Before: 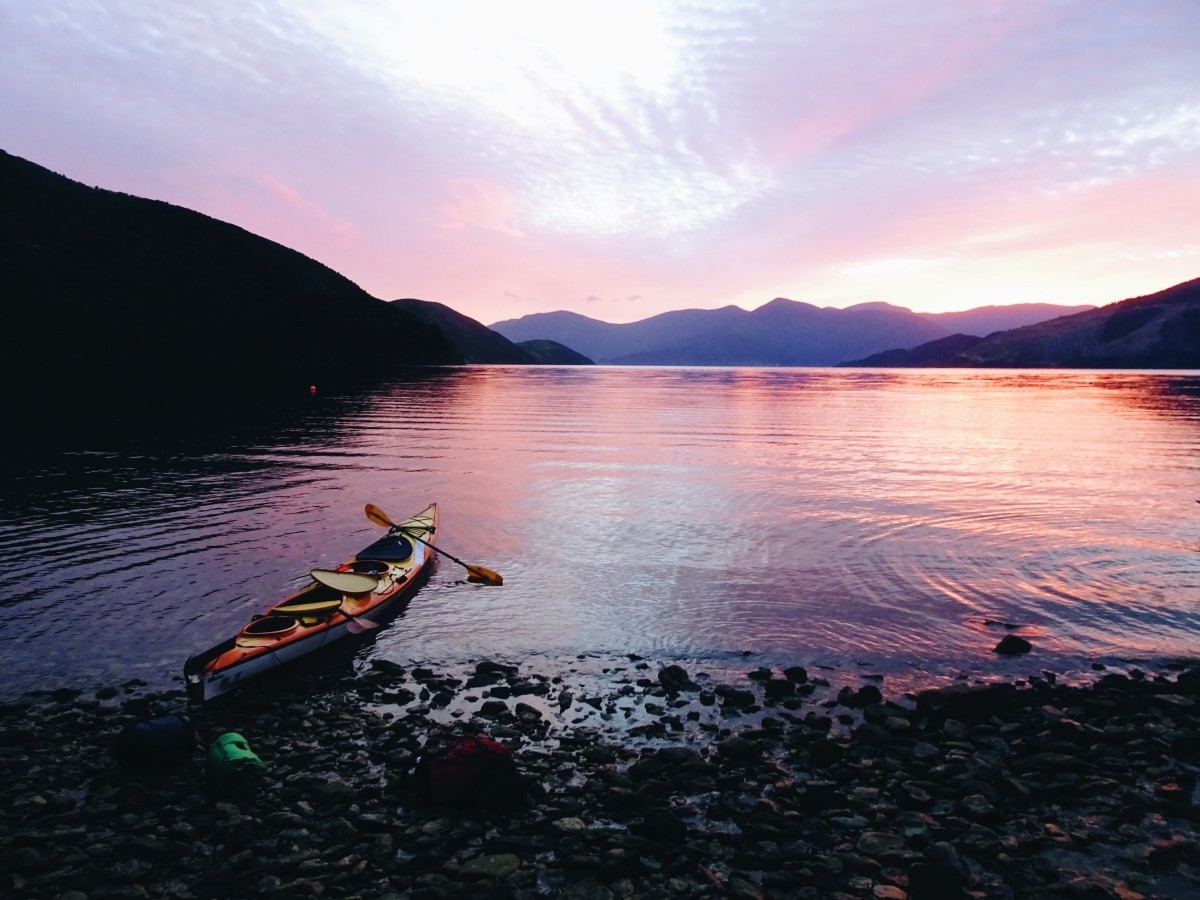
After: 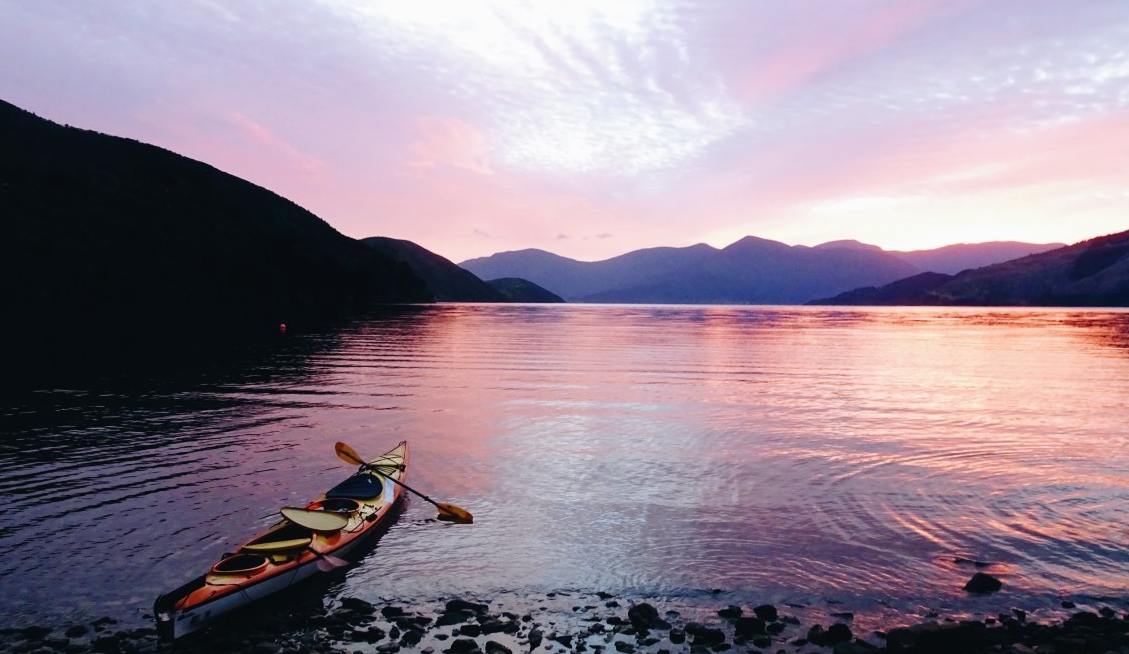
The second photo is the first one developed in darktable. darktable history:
contrast brightness saturation: contrast 0.032, brightness -0.031
crop: left 2.52%, top 7%, right 3.389%, bottom 20.273%
